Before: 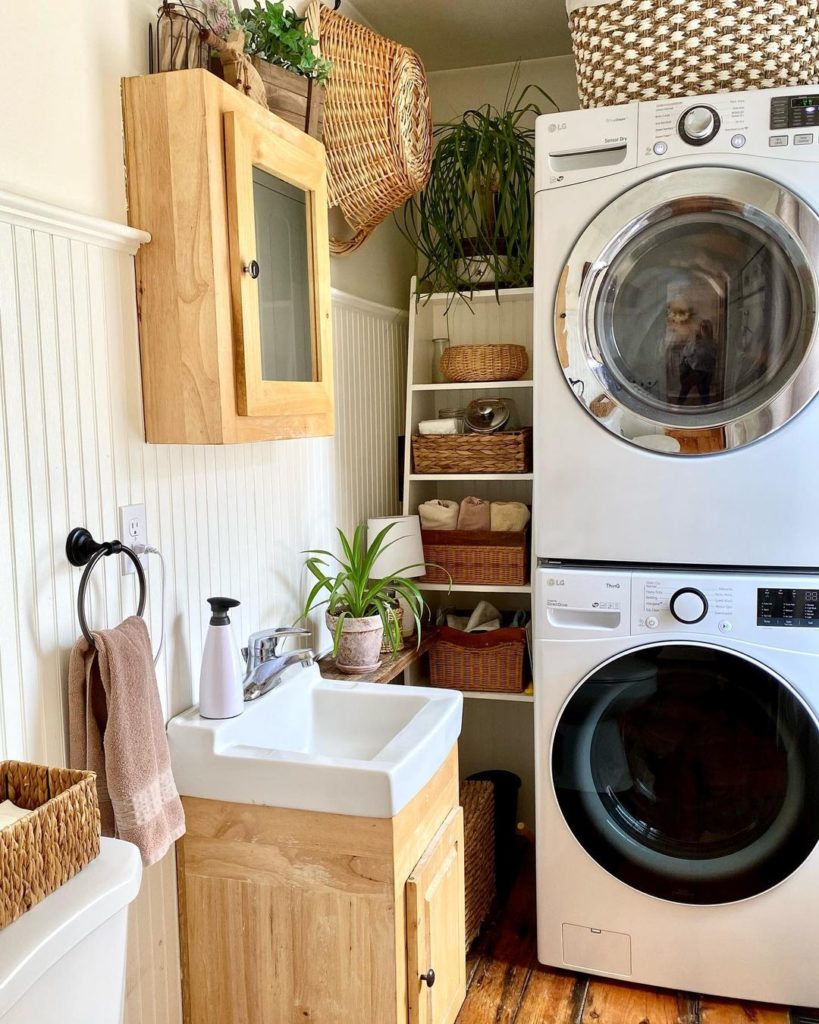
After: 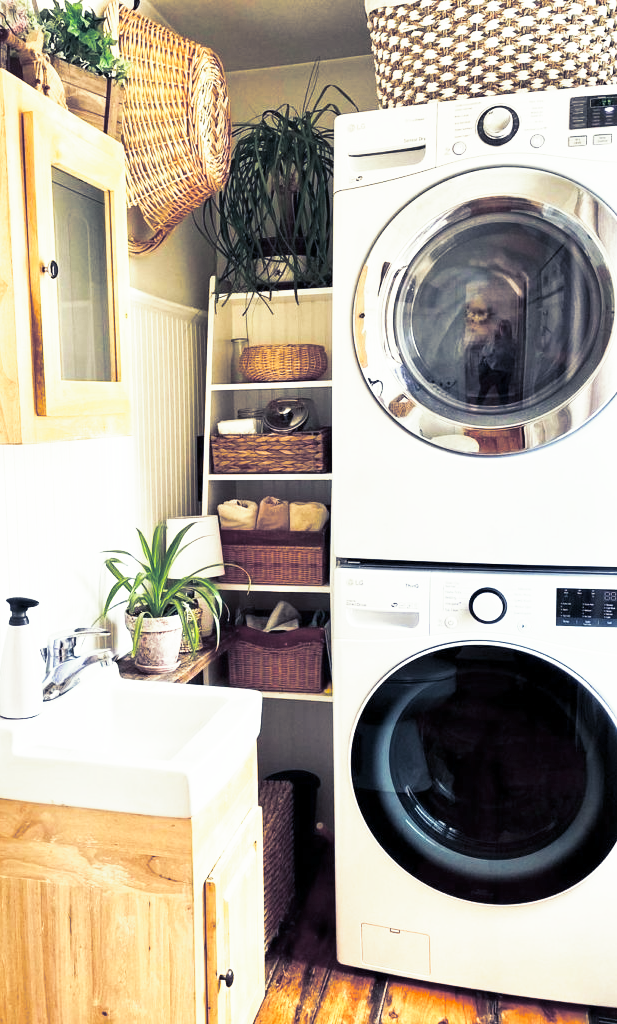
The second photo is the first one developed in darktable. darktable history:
base curve: curves: ch0 [(0, 0) (0.495, 0.917) (1, 1)], preserve colors none
crop and rotate: left 24.6%
shadows and highlights: shadows 37.27, highlights -28.18, soften with gaussian
split-toning: shadows › hue 230.4°
